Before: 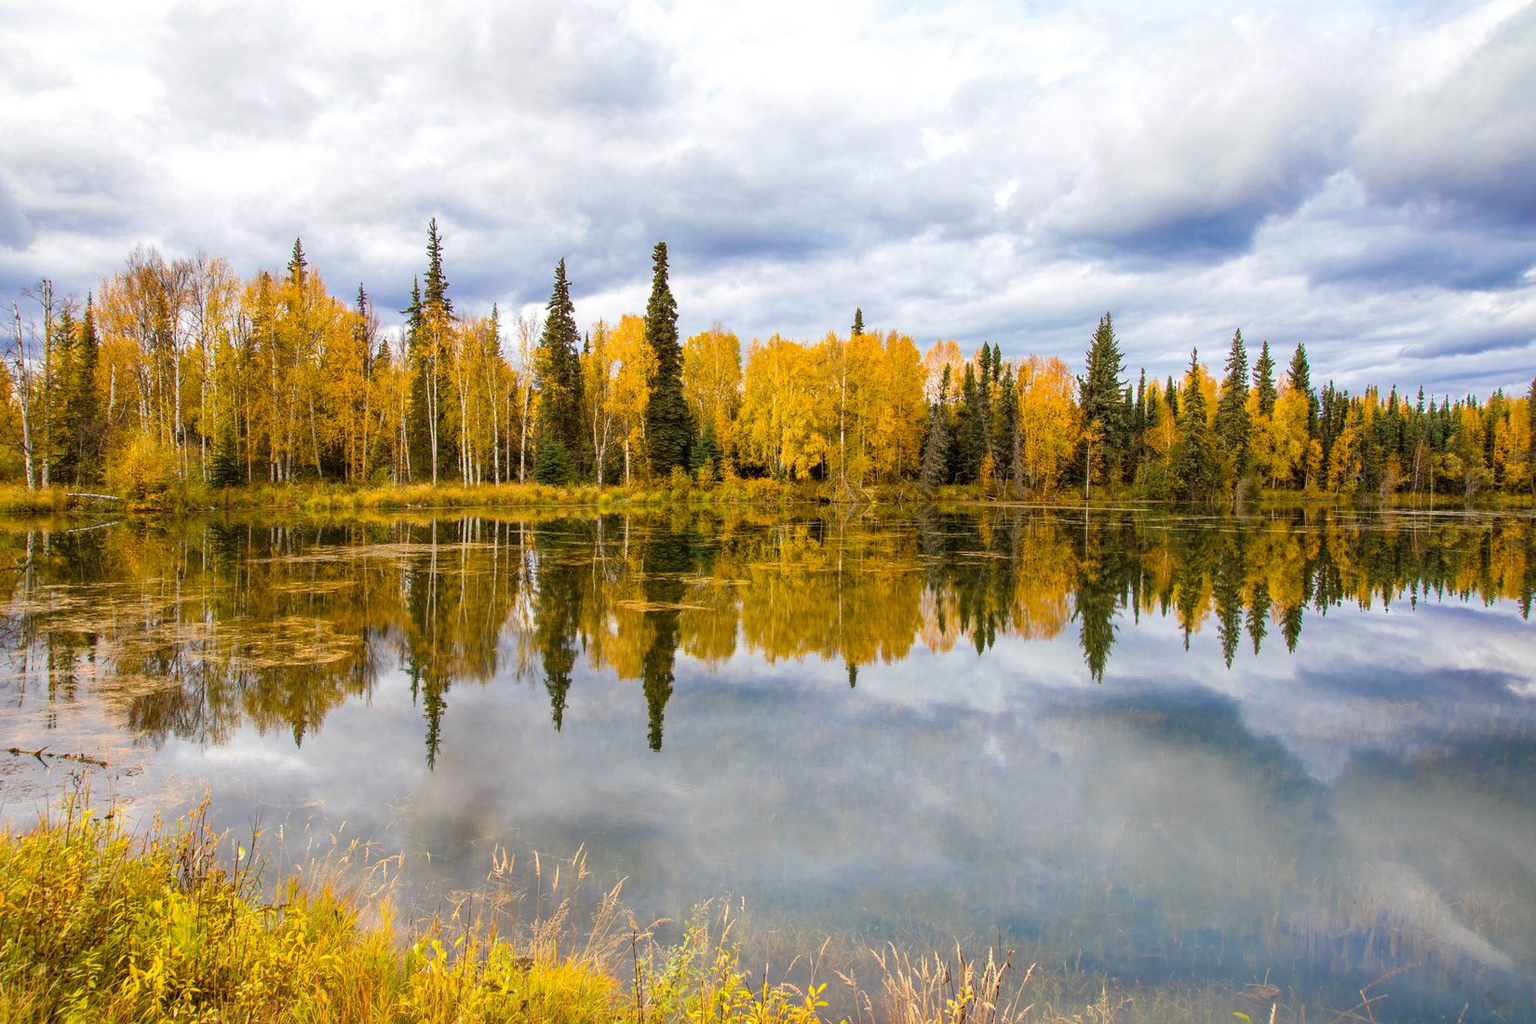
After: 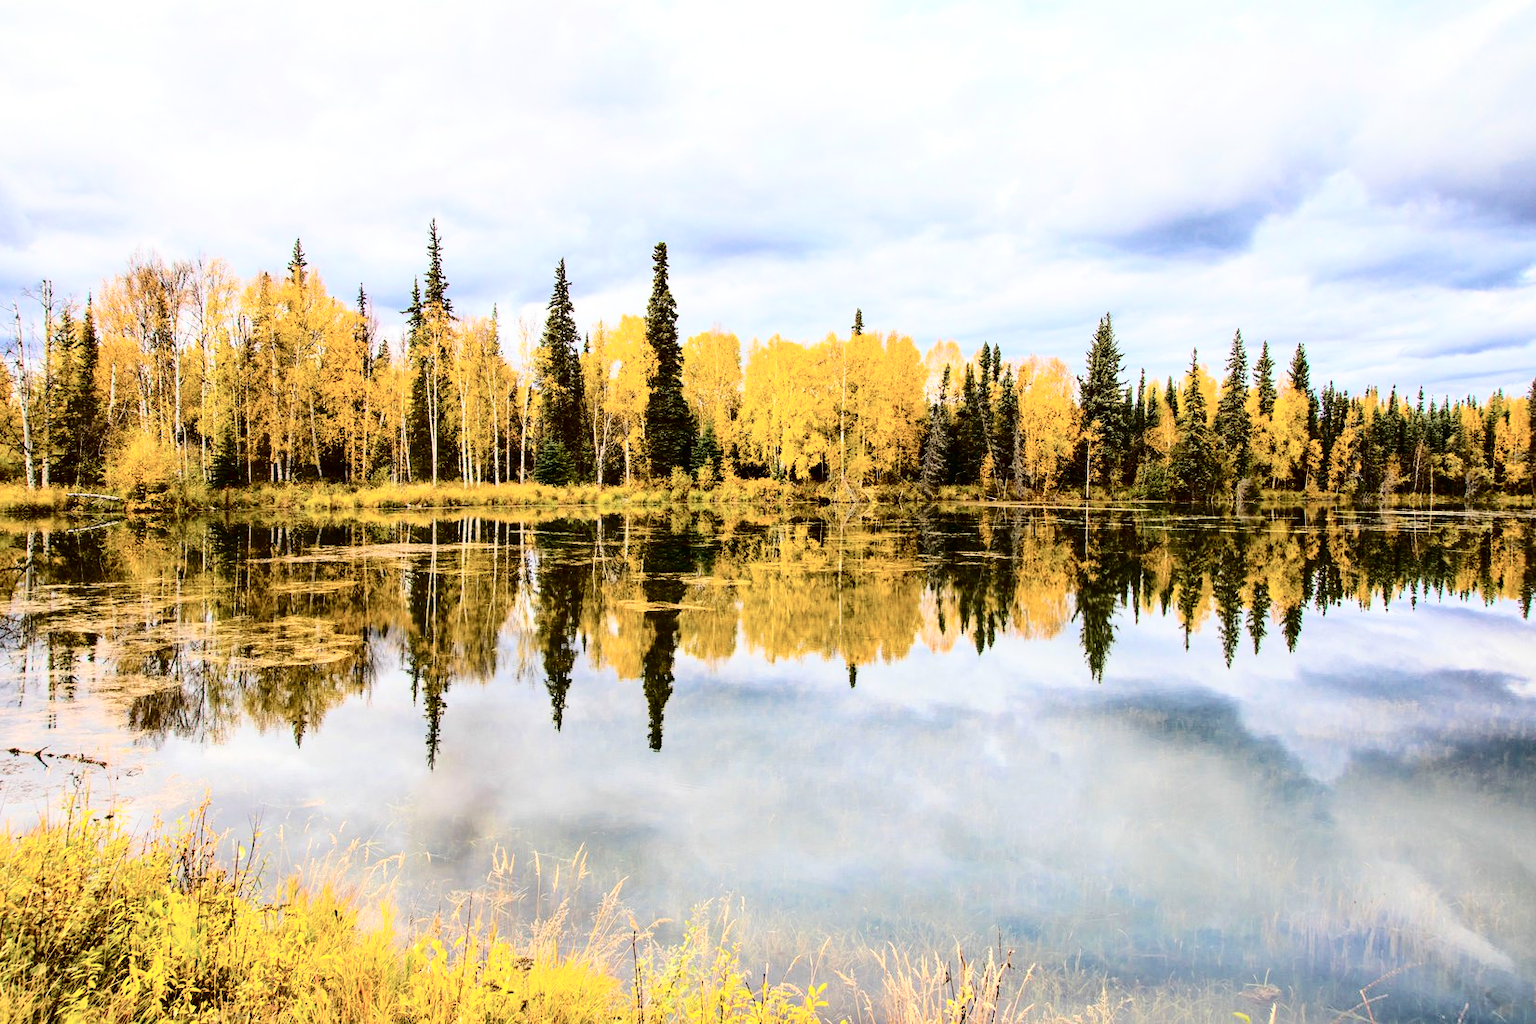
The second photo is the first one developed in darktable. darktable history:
tone curve: curves: ch0 [(0, 0) (0.003, 0.013) (0.011, 0.012) (0.025, 0.011) (0.044, 0.016) (0.069, 0.029) (0.1, 0.045) (0.136, 0.074) (0.177, 0.123) (0.224, 0.207) (0.277, 0.313) (0.335, 0.414) (0.399, 0.509) (0.468, 0.599) (0.543, 0.663) (0.623, 0.728) (0.709, 0.79) (0.801, 0.854) (0.898, 0.925) (1, 1)], color space Lab, independent channels, preserve colors none
contrast brightness saturation: contrast 0.392, brightness 0.1
